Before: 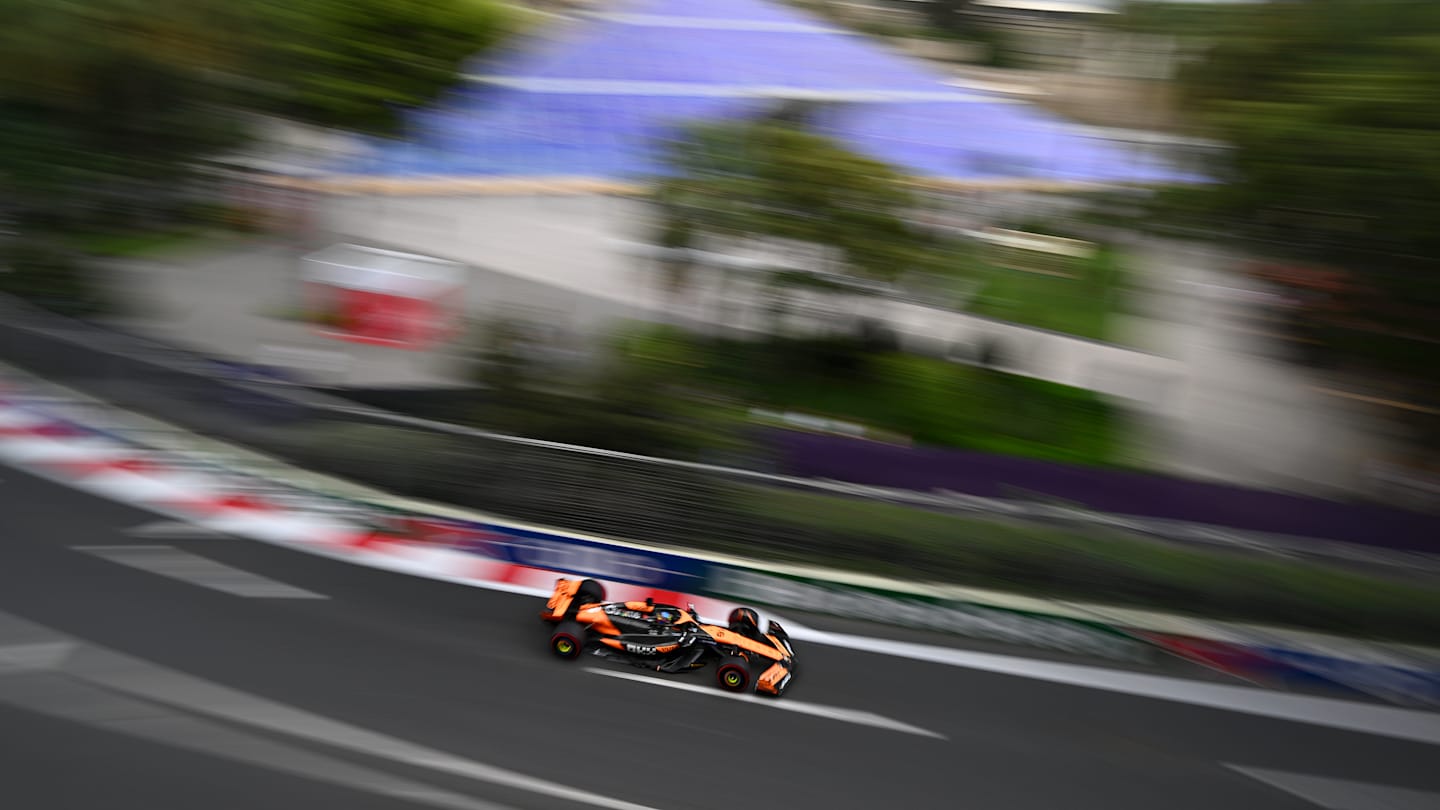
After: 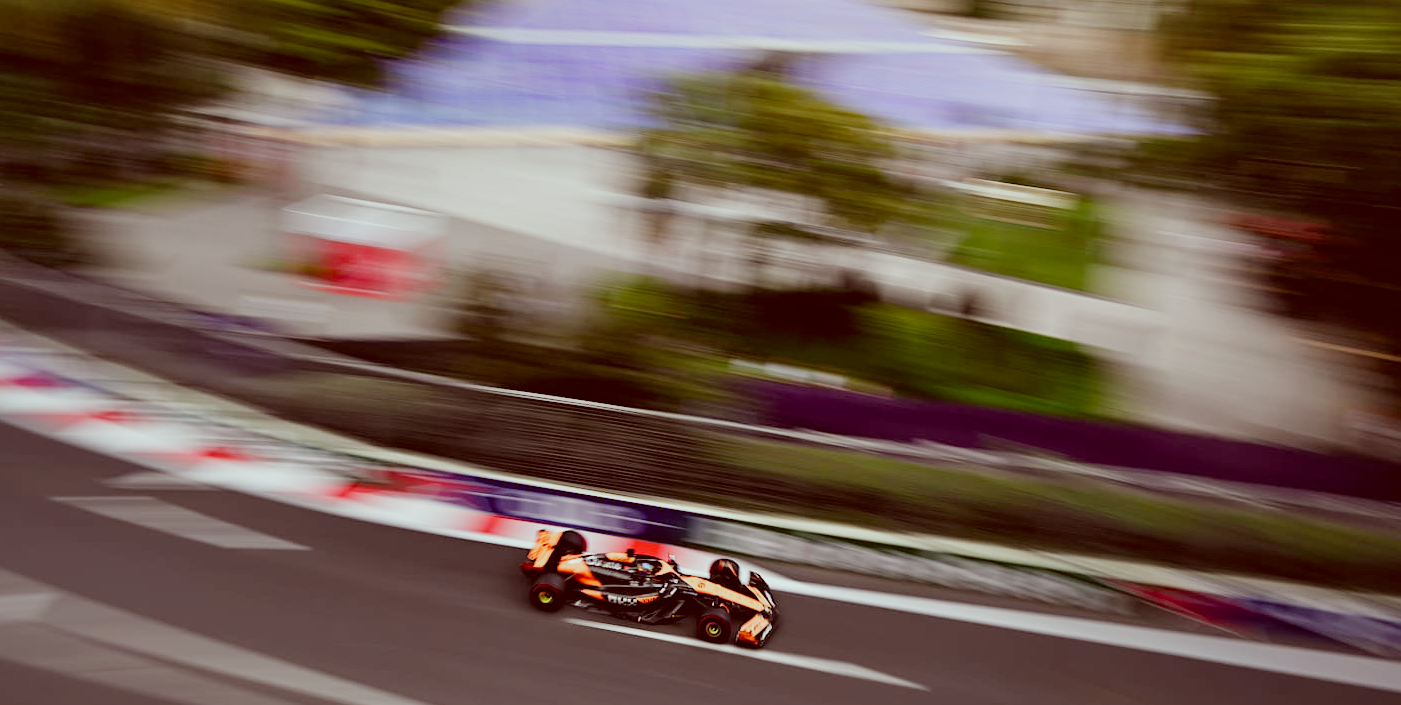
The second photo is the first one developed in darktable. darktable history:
color correction: highlights a* -7.25, highlights b* -0.212, shadows a* 20.16, shadows b* 11.67
crop: left 1.363%, top 6.096%, right 1.303%, bottom 6.793%
shadows and highlights: shadows 36.89, highlights -27.87, soften with gaussian
exposure: exposure 0.611 EV, compensate exposure bias true, compensate highlight preservation false
filmic rgb: black relative exposure -7.65 EV, white relative exposure 4.56 EV, threshold 5.99 EV, hardness 3.61, preserve chrominance no, color science v4 (2020), type of noise poissonian, enable highlight reconstruction true
